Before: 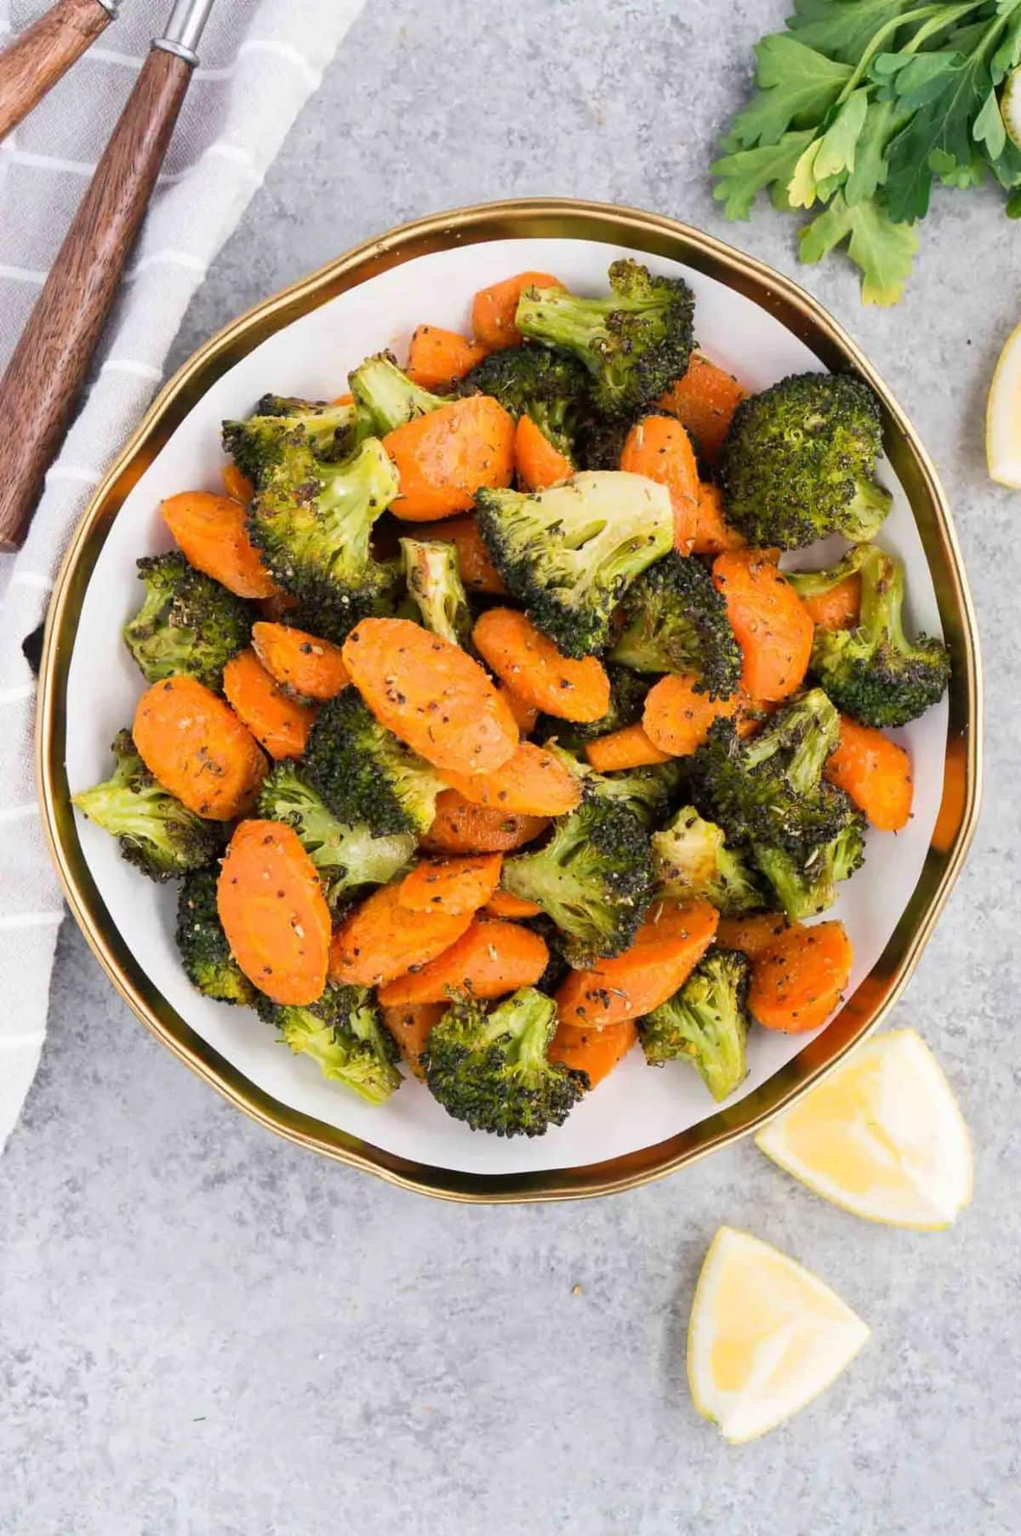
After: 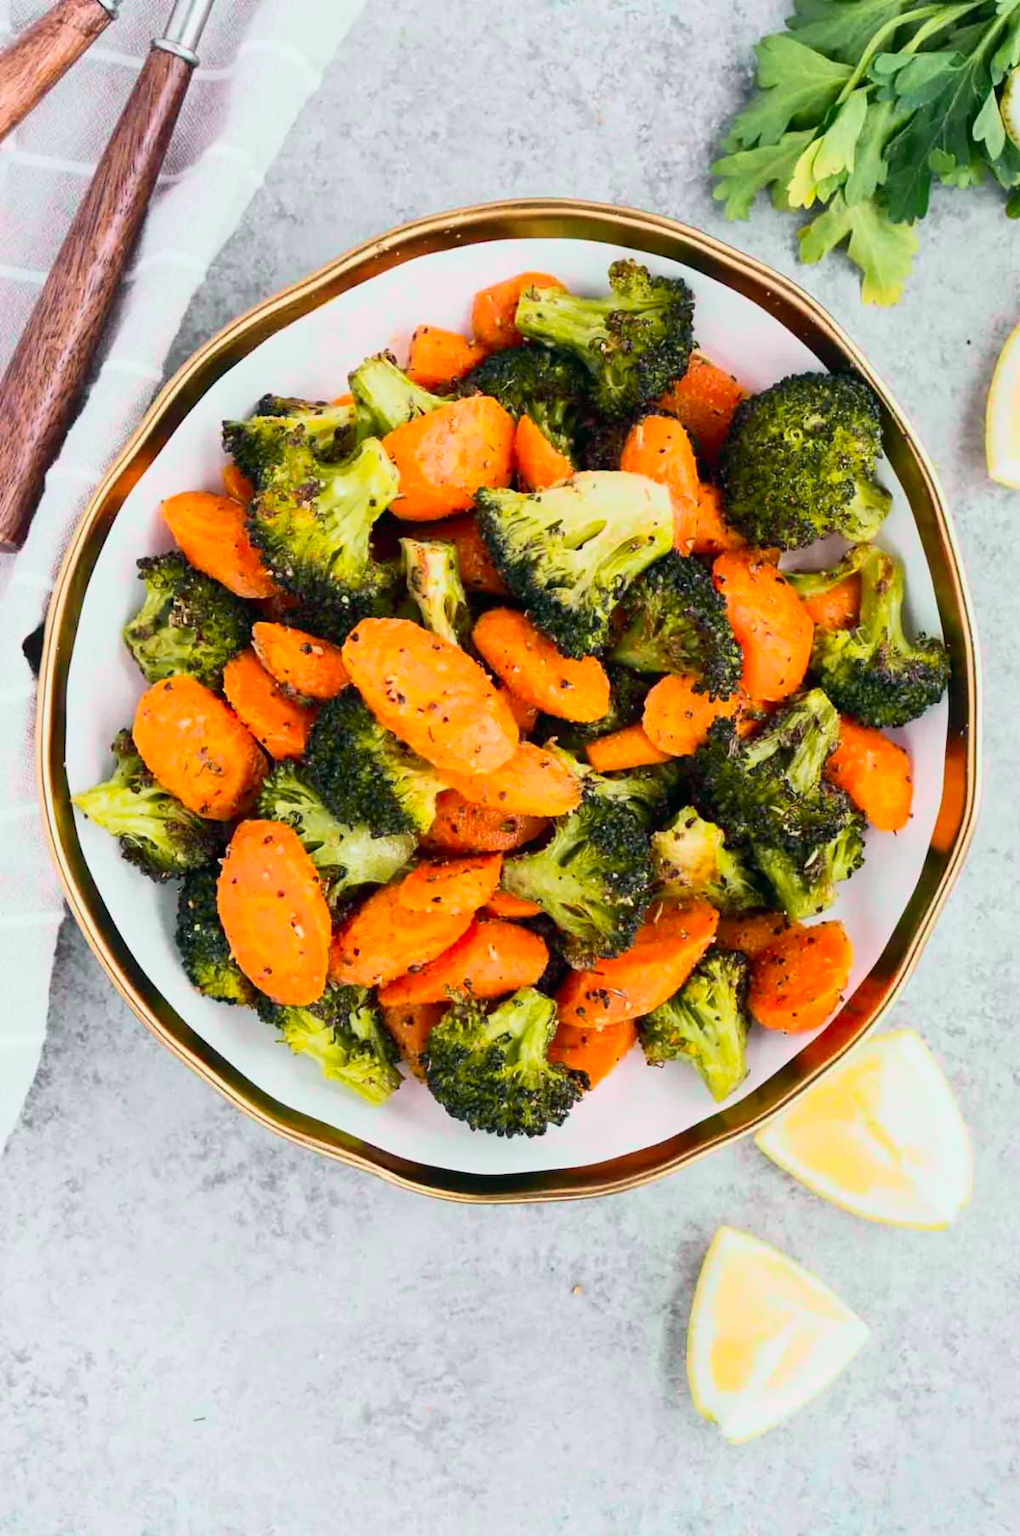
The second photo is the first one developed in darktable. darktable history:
contrast brightness saturation: contrast 0.175, saturation 0.308
tone curve: curves: ch0 [(0, 0) (0.822, 0.825) (0.994, 0.955)]; ch1 [(0, 0) (0.226, 0.261) (0.383, 0.397) (0.46, 0.46) (0.498, 0.479) (0.524, 0.523) (0.578, 0.575) (1, 1)]; ch2 [(0, 0) (0.438, 0.456) (0.5, 0.498) (0.547, 0.515) (0.597, 0.58) (0.629, 0.603) (1, 1)], color space Lab, independent channels, preserve colors none
